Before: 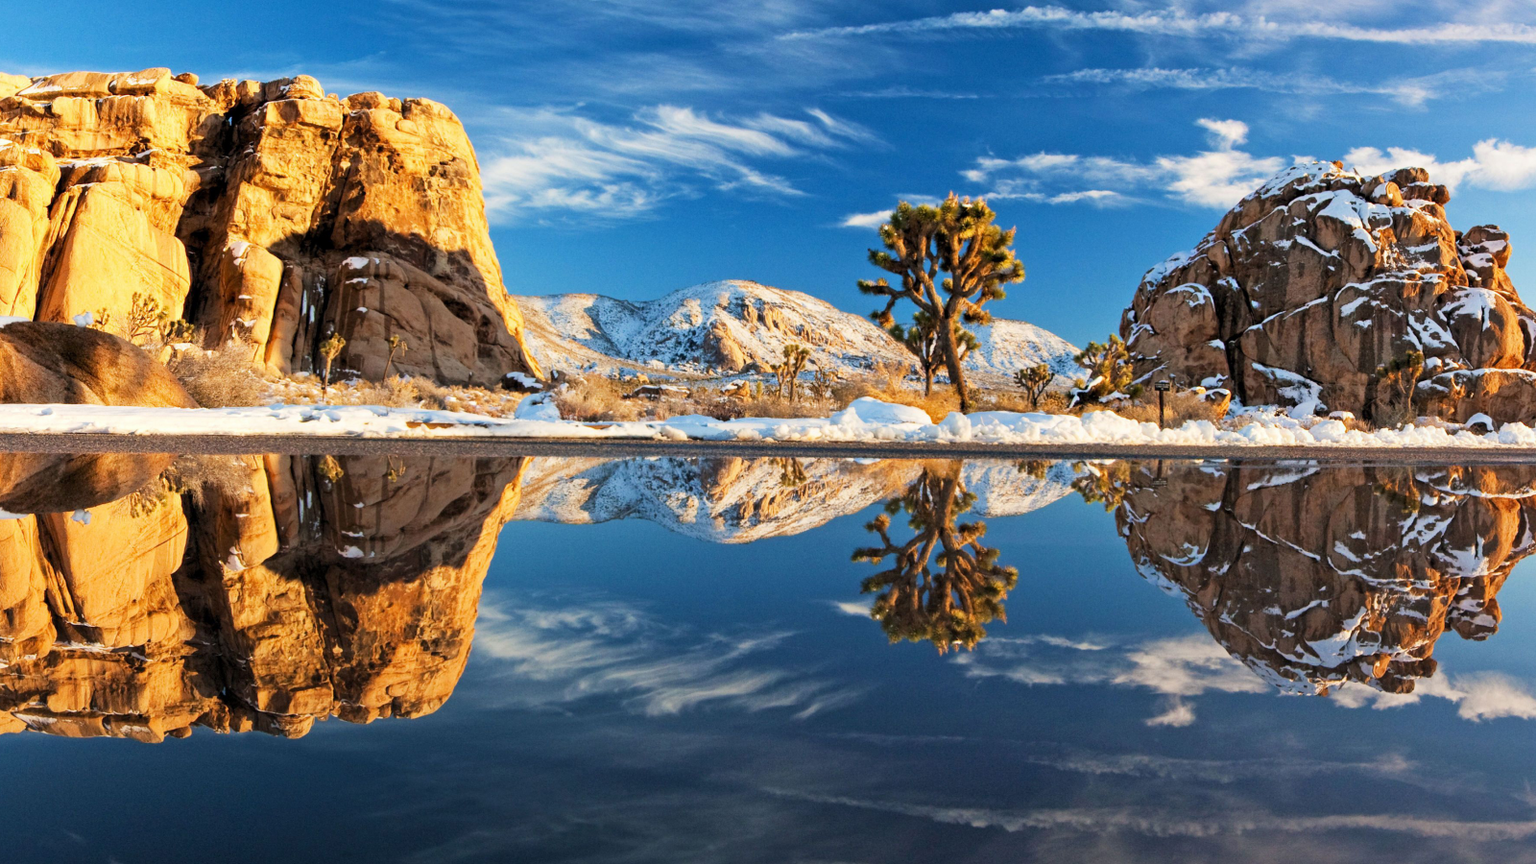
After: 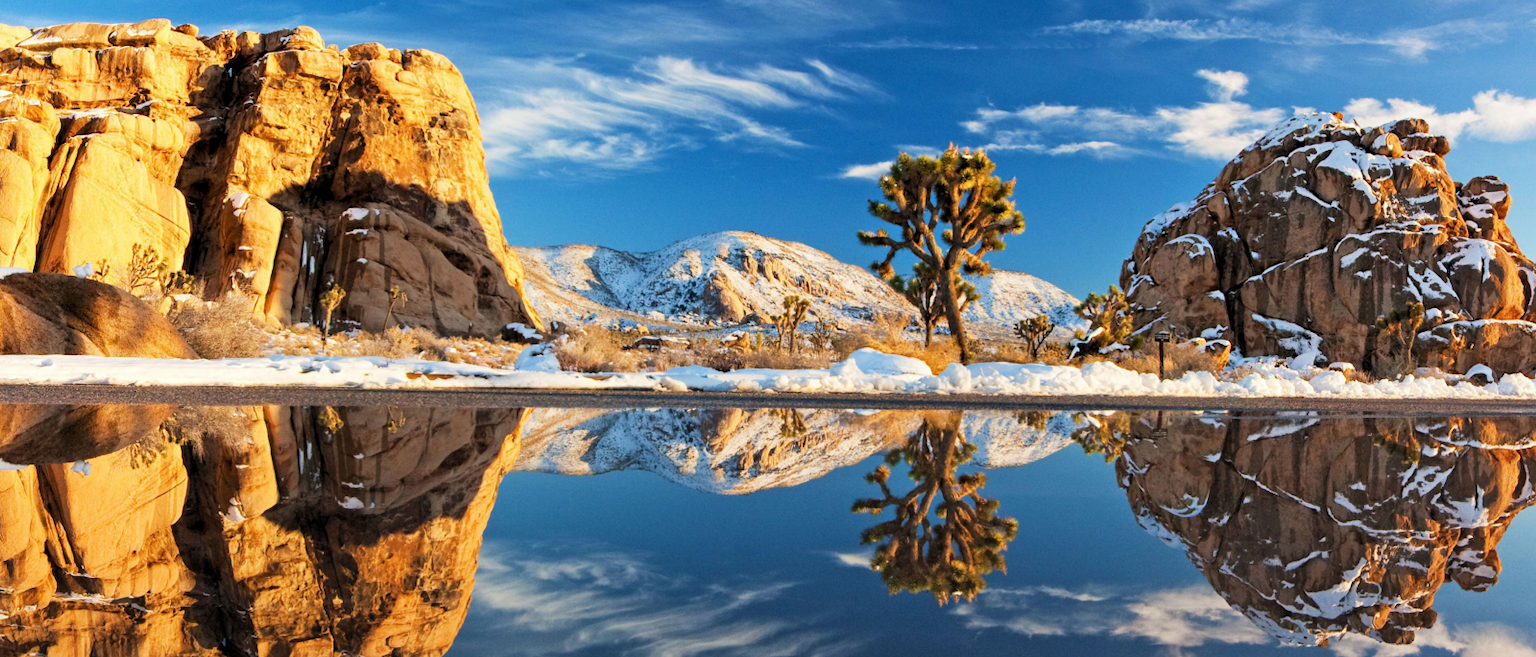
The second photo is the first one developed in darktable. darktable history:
crop: top 5.691%, bottom 18.13%
